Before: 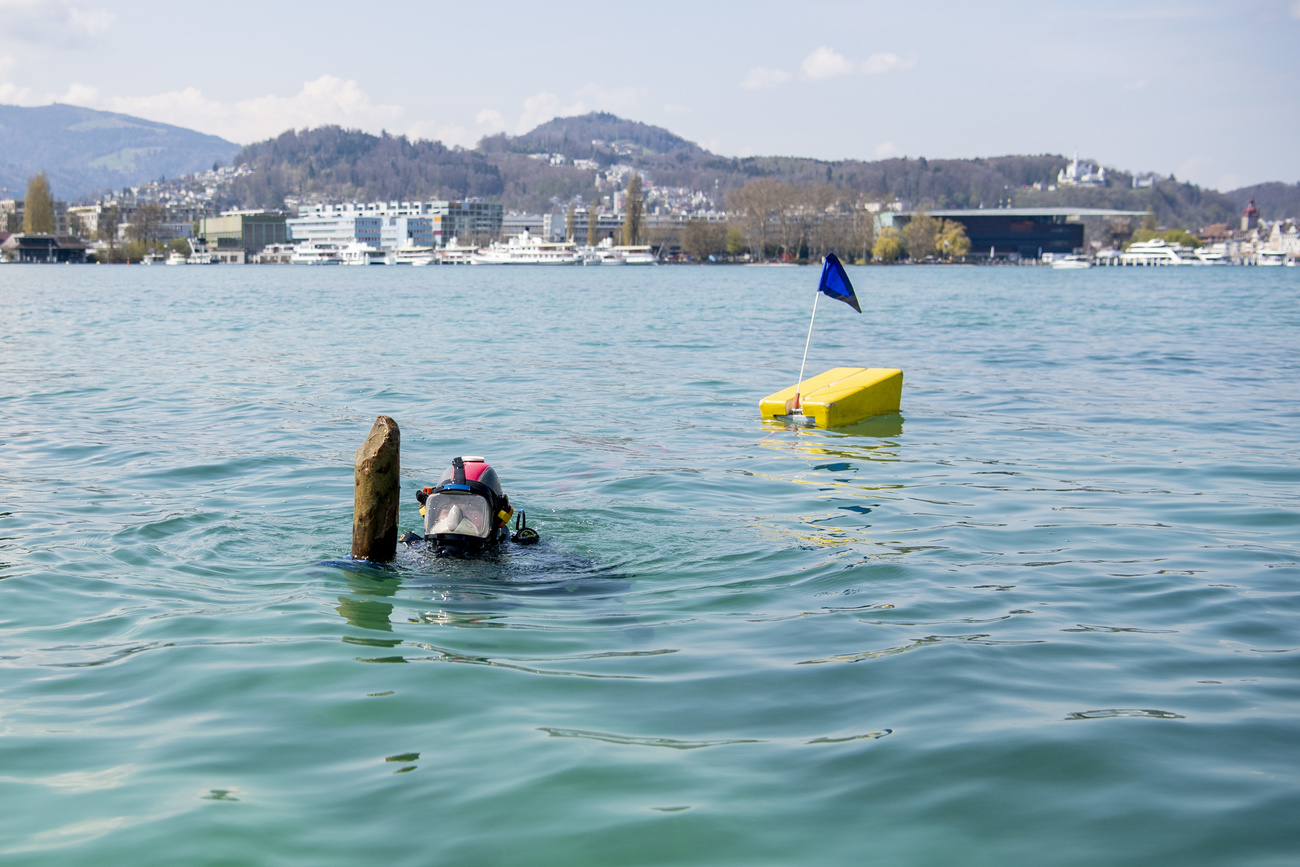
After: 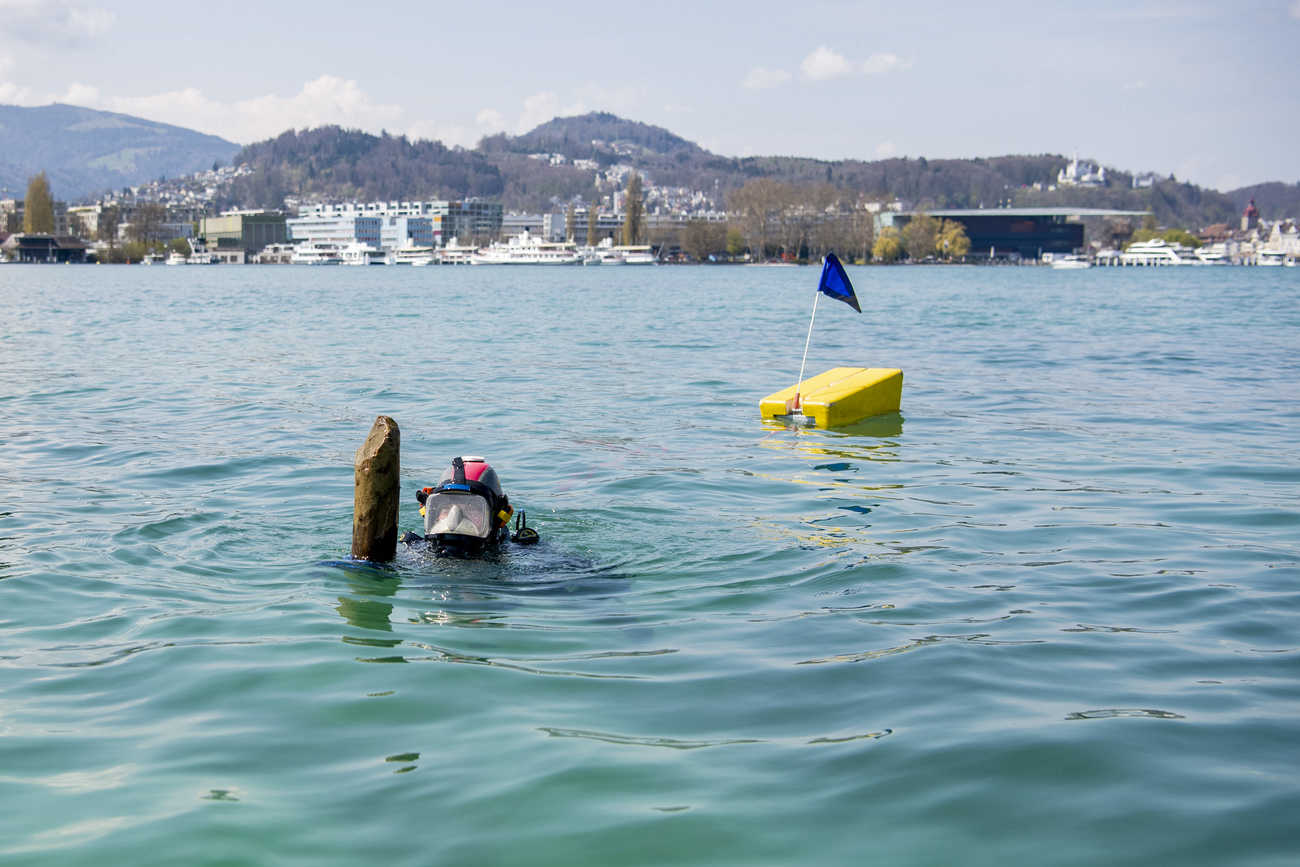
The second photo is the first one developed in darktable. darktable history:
shadows and highlights: radius 128.34, shadows 30.45, highlights -30.99, low approximation 0.01, soften with gaussian
